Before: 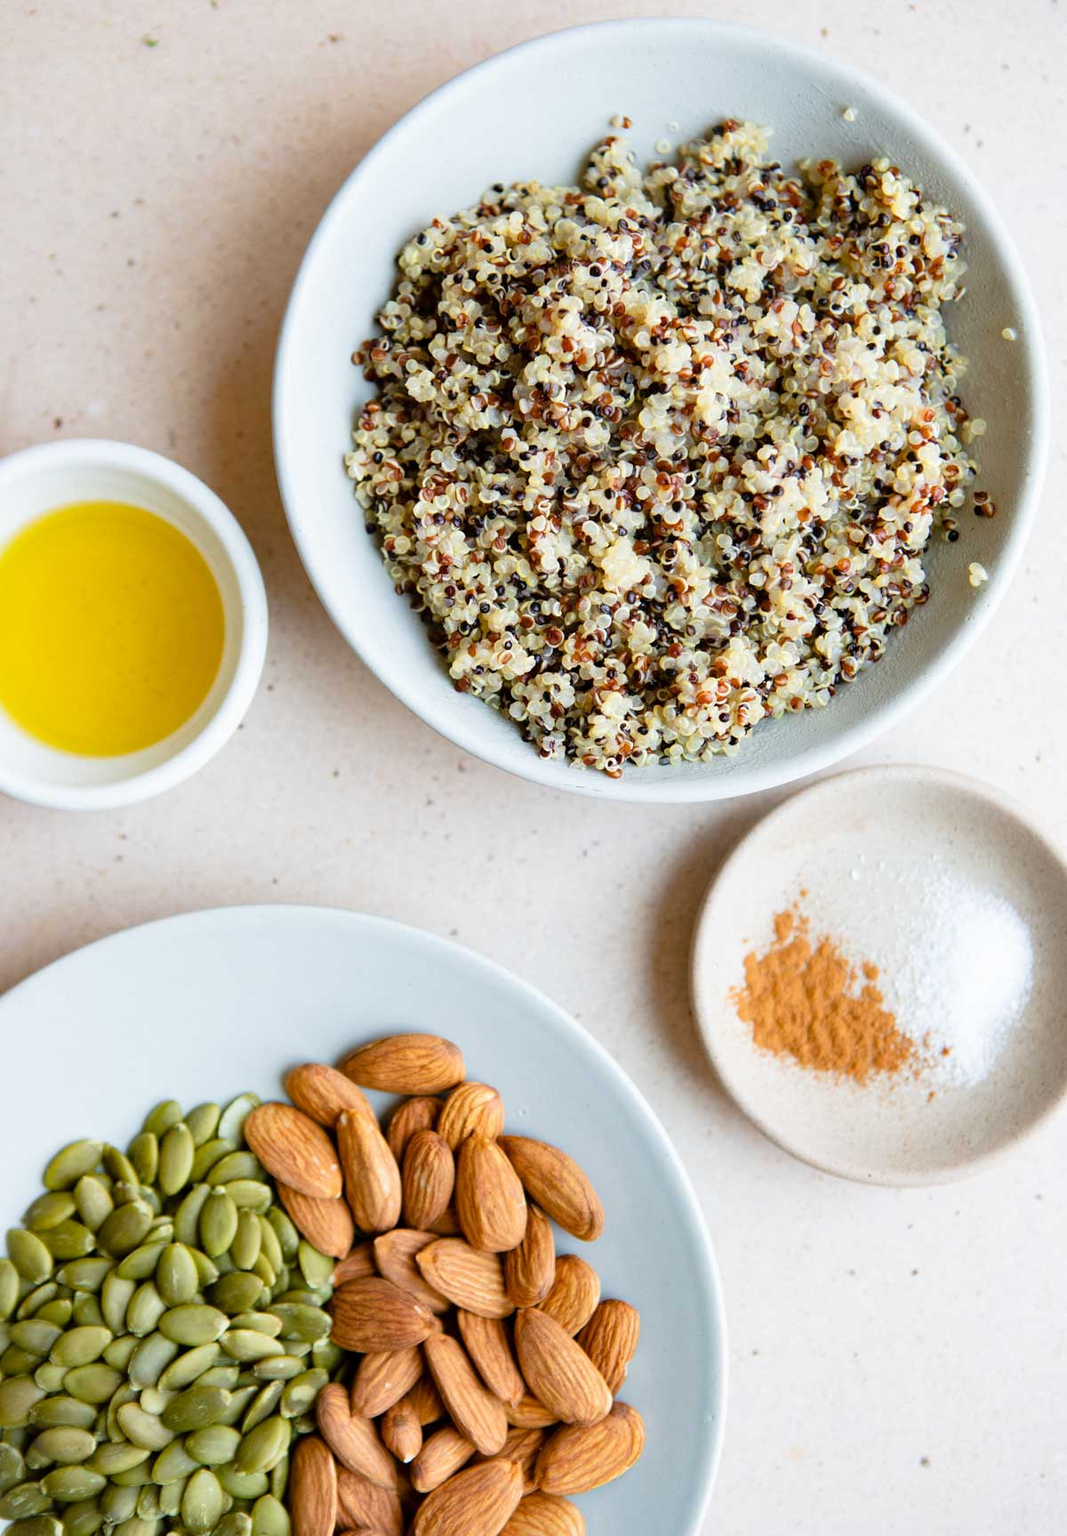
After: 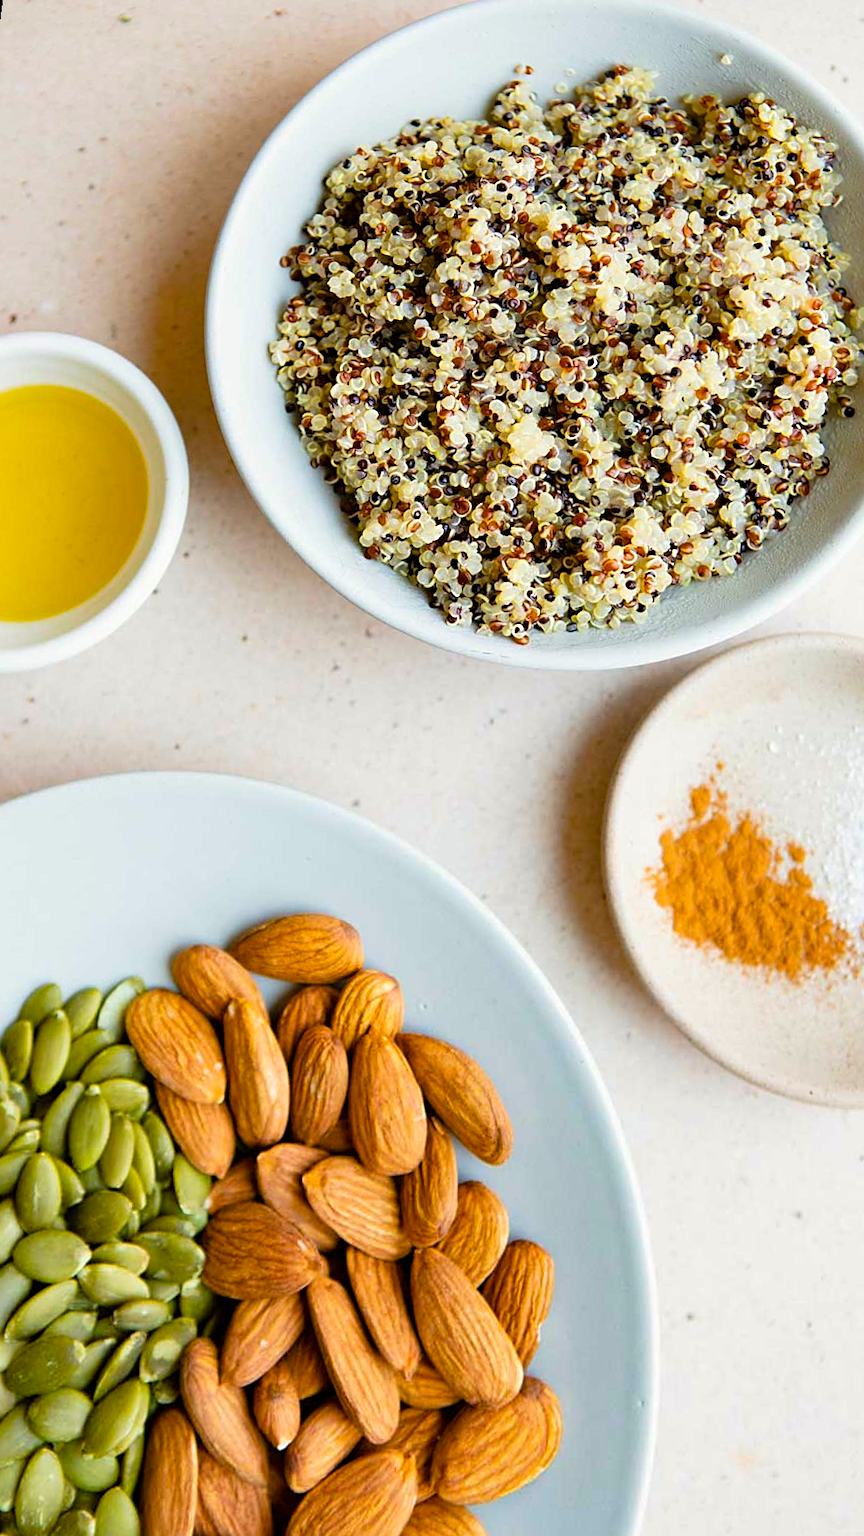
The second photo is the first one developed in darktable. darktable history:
color correction: highlights b* 3
rotate and perspective: rotation 0.72°, lens shift (vertical) -0.352, lens shift (horizontal) -0.051, crop left 0.152, crop right 0.859, crop top 0.019, crop bottom 0.964
crop and rotate: right 5.167%
sharpen: on, module defaults
color balance rgb: perceptual saturation grading › global saturation 20%, global vibrance 20%
